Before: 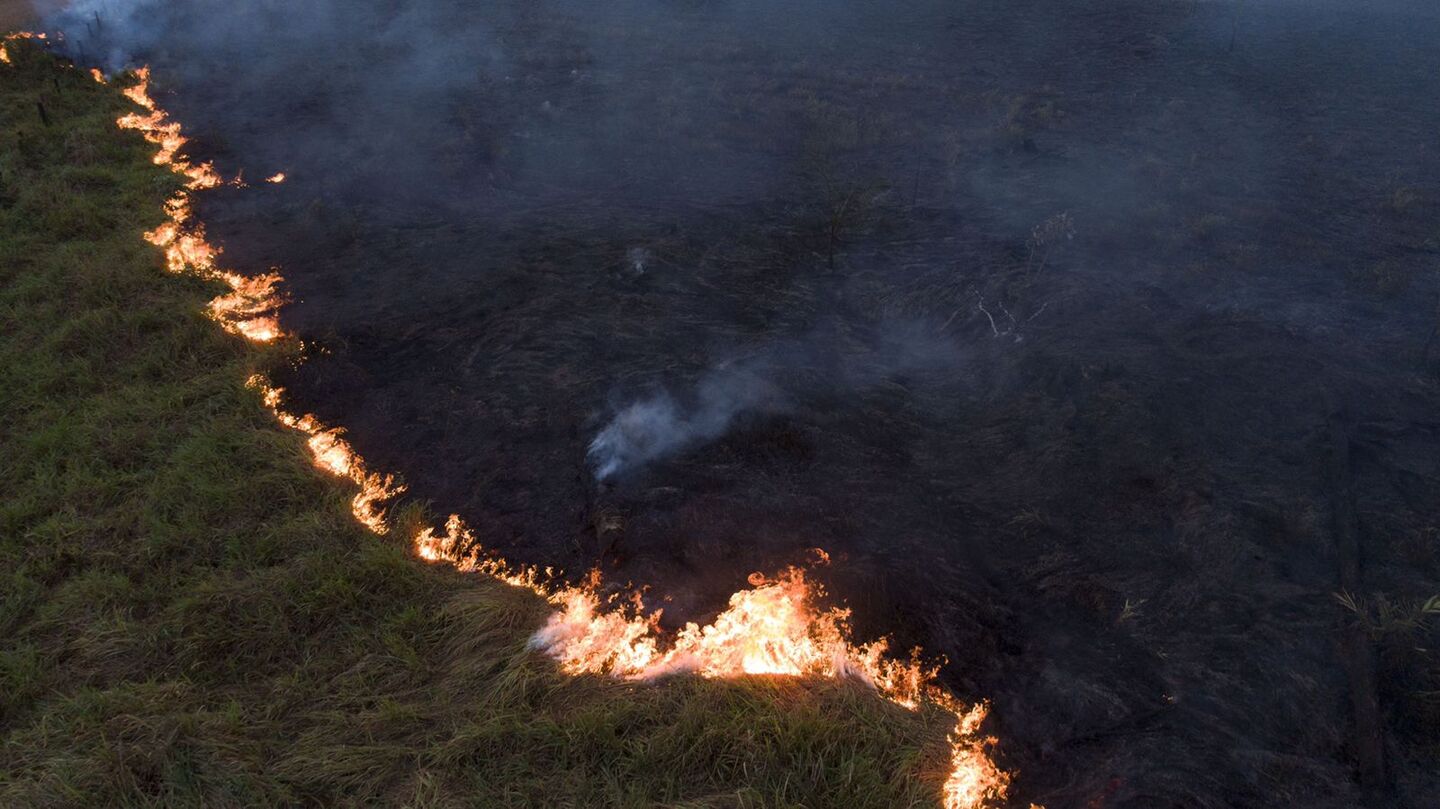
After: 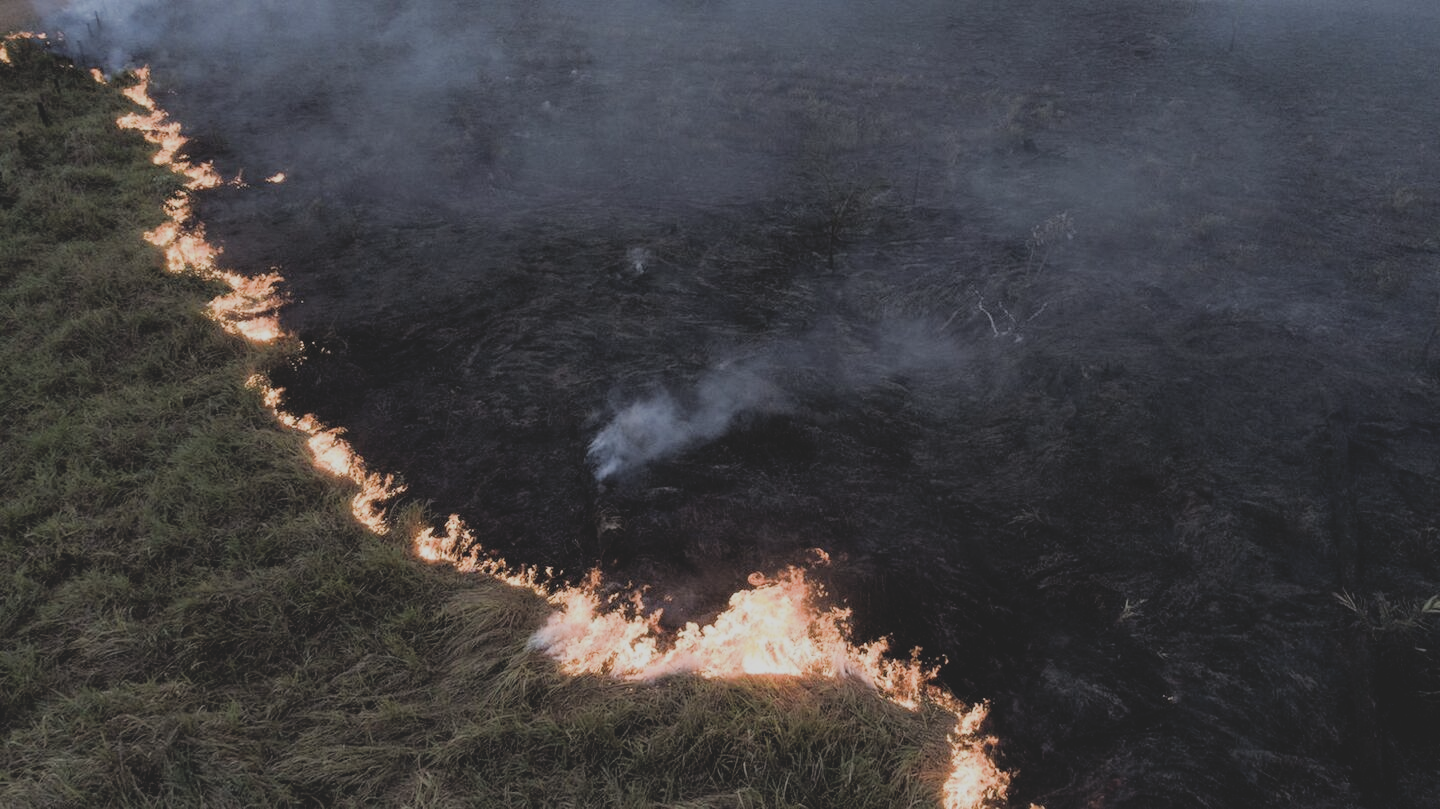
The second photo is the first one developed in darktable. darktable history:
filmic rgb: black relative exposure -5.14 EV, white relative exposure 3.95 EV, hardness 2.88, contrast 1.099, highlights saturation mix -20.6%
exposure: black level correction 0, exposure 0.695 EV, compensate highlight preservation false
contrast brightness saturation: contrast -0.249, saturation -0.434
